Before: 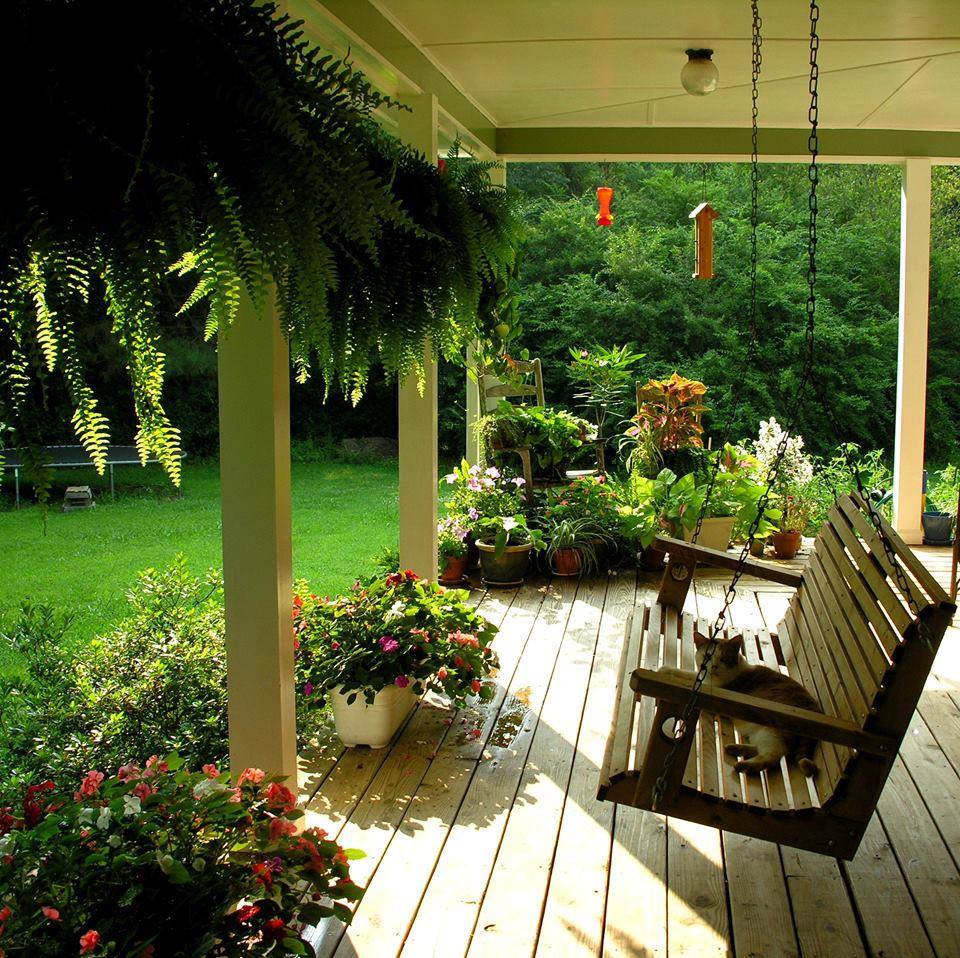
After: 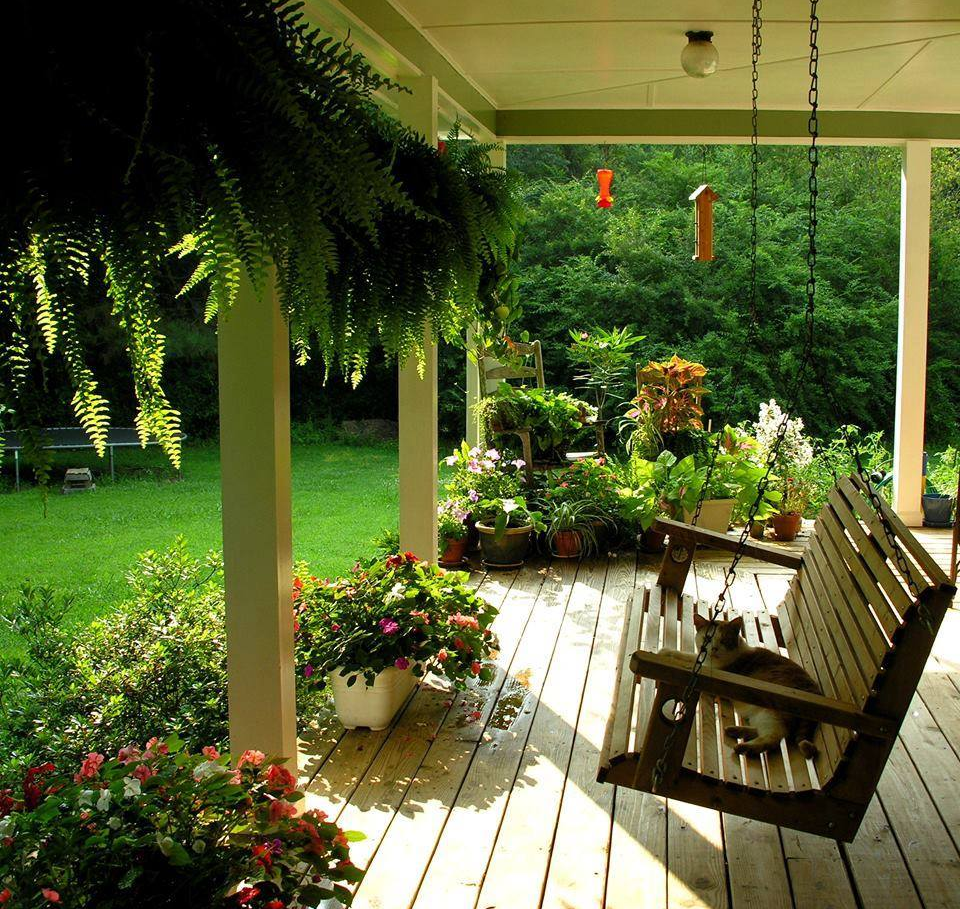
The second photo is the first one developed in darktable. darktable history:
crop and rotate: top 1.959%, bottom 3.074%
